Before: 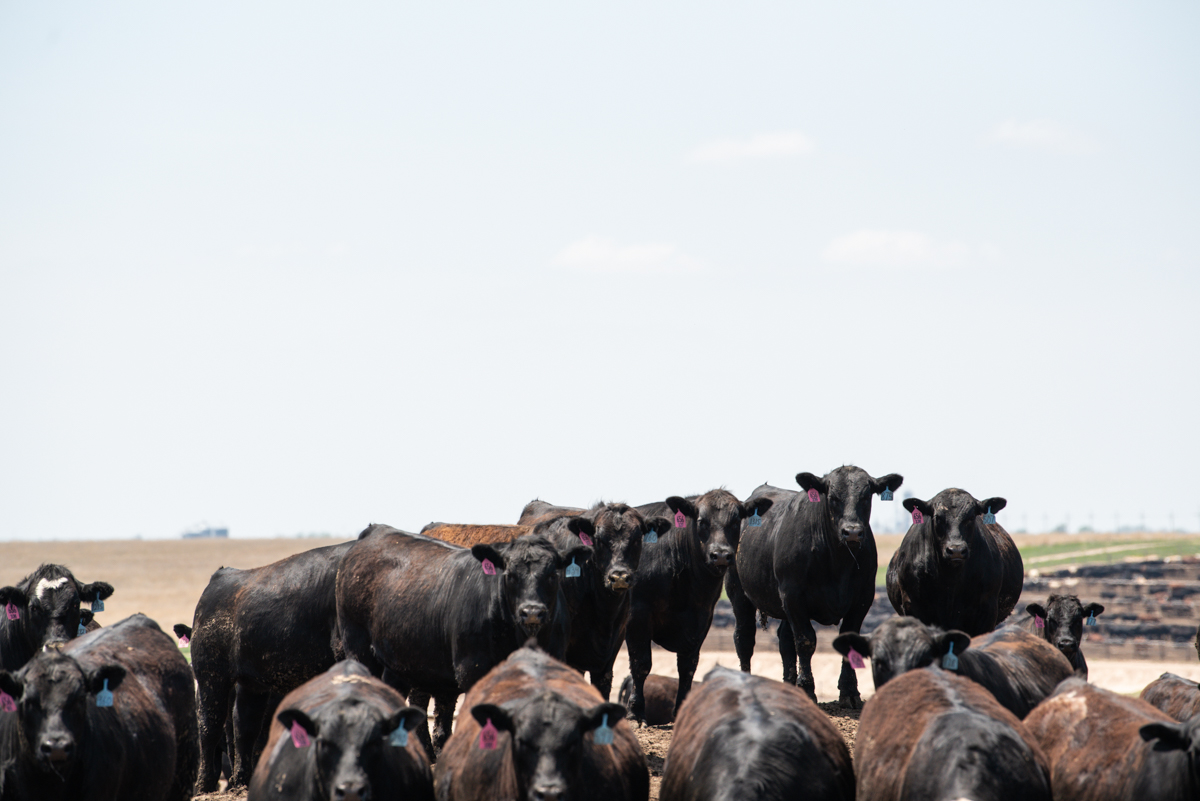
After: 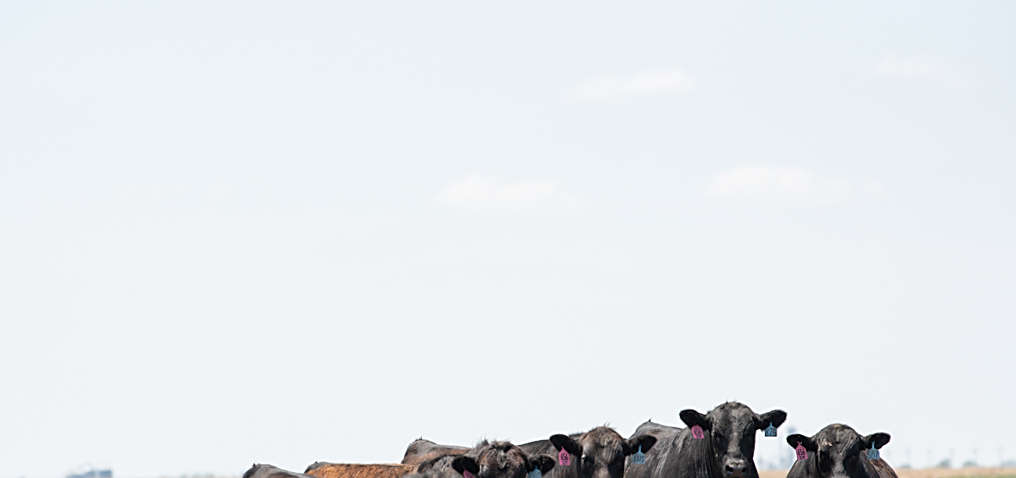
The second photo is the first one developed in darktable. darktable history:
rotate and perspective: rotation -0.45°, automatic cropping original format, crop left 0.008, crop right 0.992, crop top 0.012, crop bottom 0.988
crop and rotate: left 9.345%, top 7.22%, right 4.982%, bottom 32.331%
contrast equalizer: y [[0.5 ×6], [0.5 ×6], [0.5, 0.5, 0.501, 0.545, 0.707, 0.863], [0 ×6], [0 ×6]]
sharpen: on, module defaults
